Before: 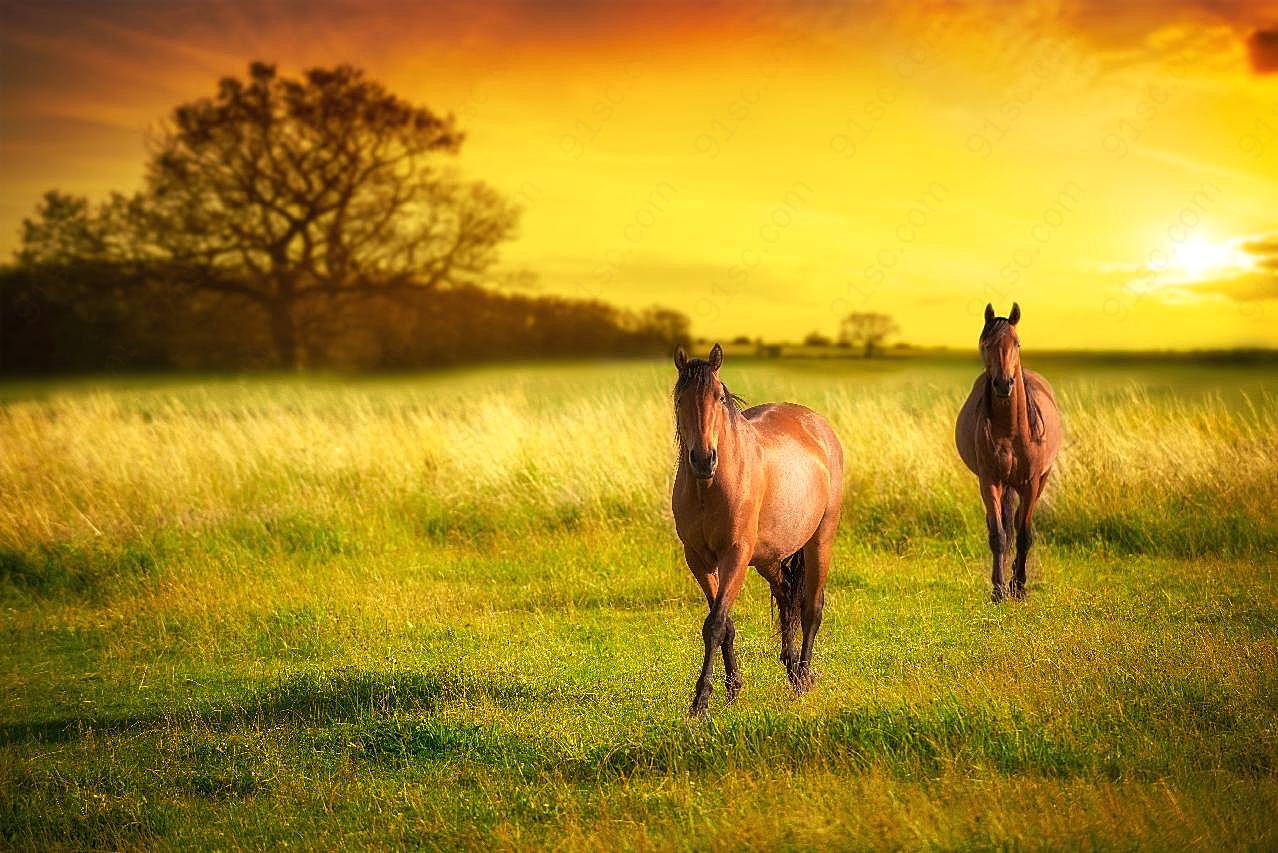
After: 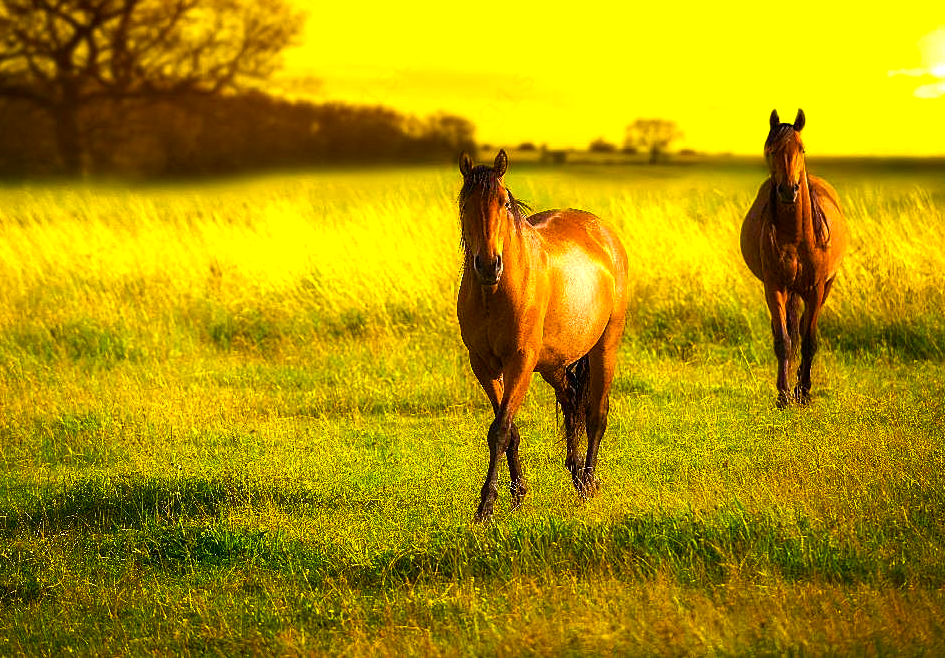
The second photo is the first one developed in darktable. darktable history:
color balance rgb: linear chroma grading › global chroma 9%, perceptual saturation grading › global saturation 36%, perceptual saturation grading › shadows 35%, perceptual brilliance grading › global brilliance 15%, perceptual brilliance grading › shadows -35%, global vibrance 15%
crop: left 16.871%, top 22.857%, right 9.116%
